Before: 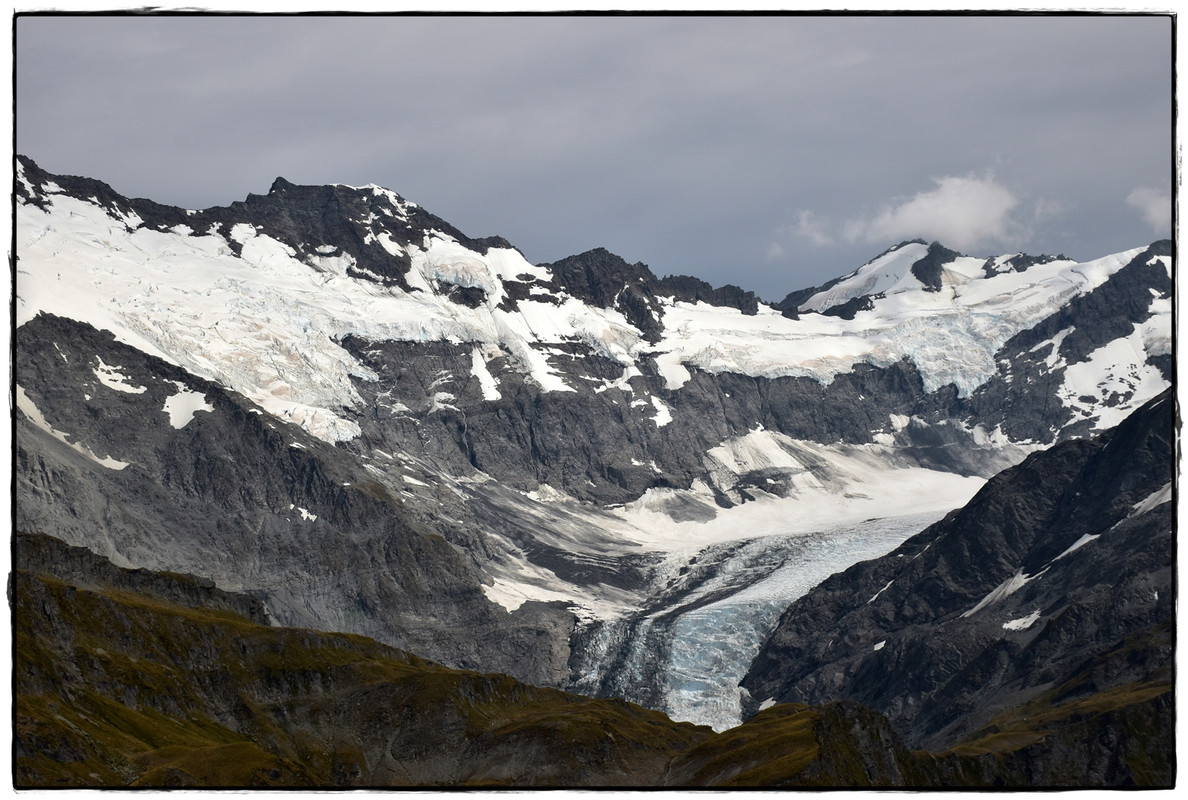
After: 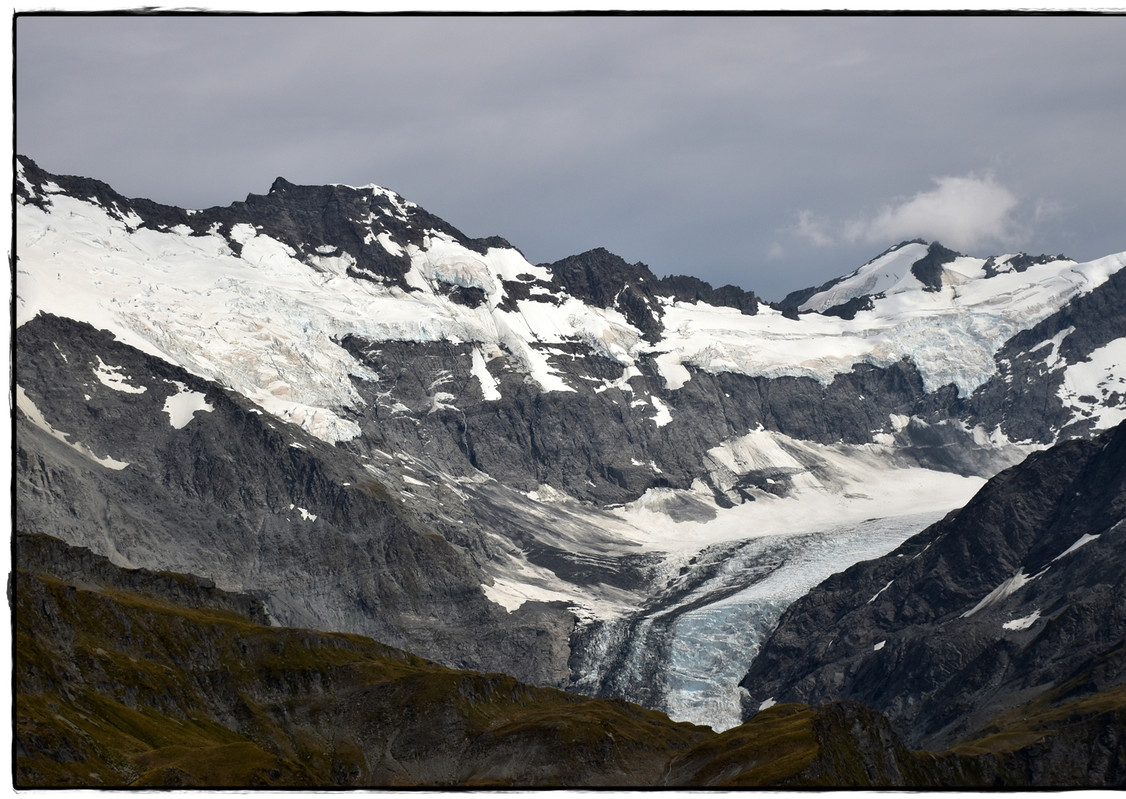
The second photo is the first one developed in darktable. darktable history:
crop and rotate: left 0%, right 5.143%
